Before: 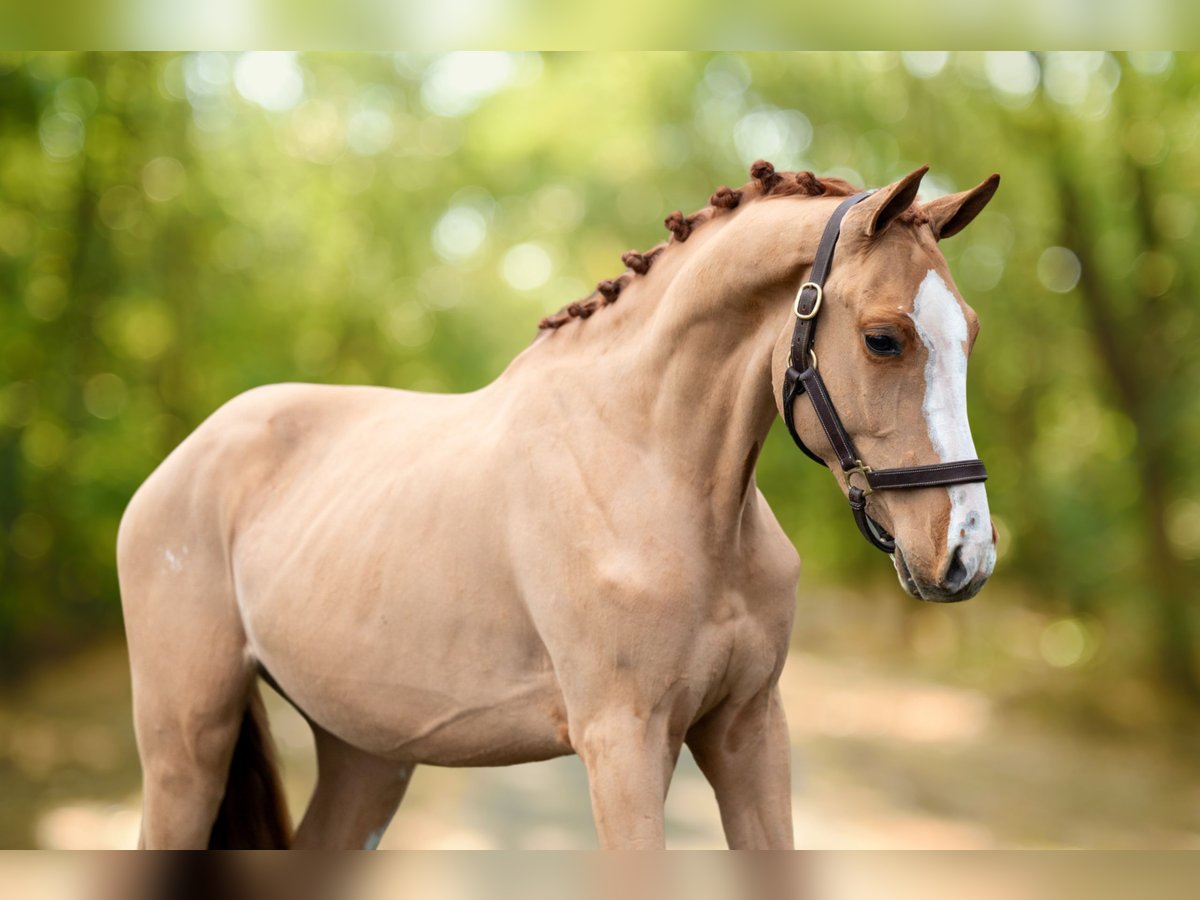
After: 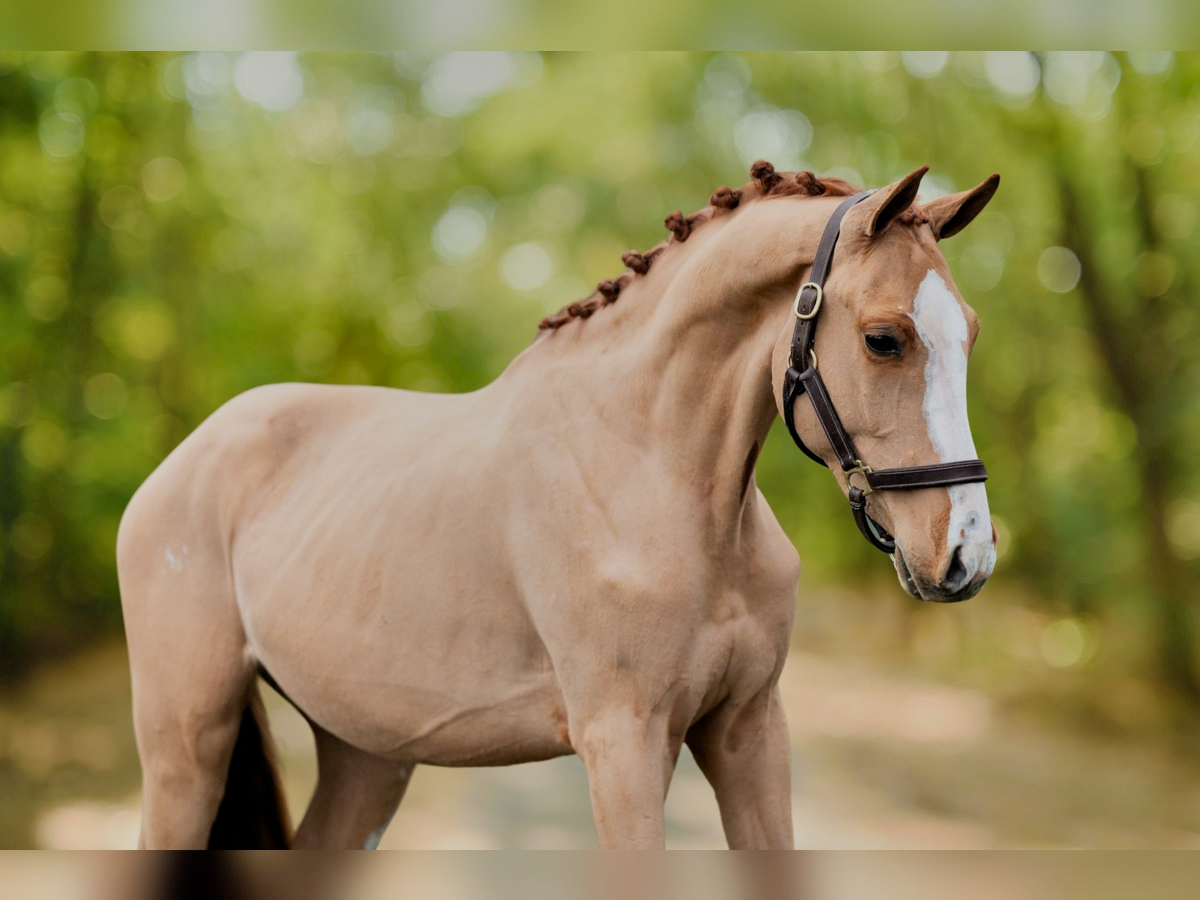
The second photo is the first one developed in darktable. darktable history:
shadows and highlights: radius 107.92, shadows 45.47, highlights -66.17, low approximation 0.01, soften with gaussian
filmic rgb: black relative exposure -7.65 EV, white relative exposure 4.56 EV, hardness 3.61
